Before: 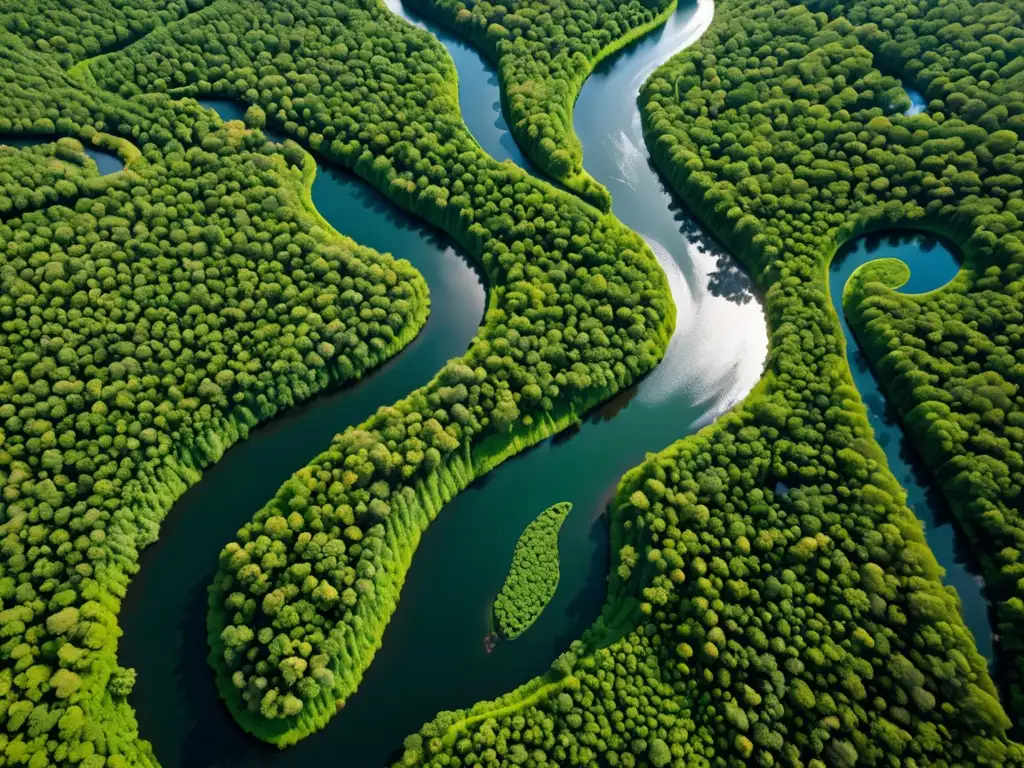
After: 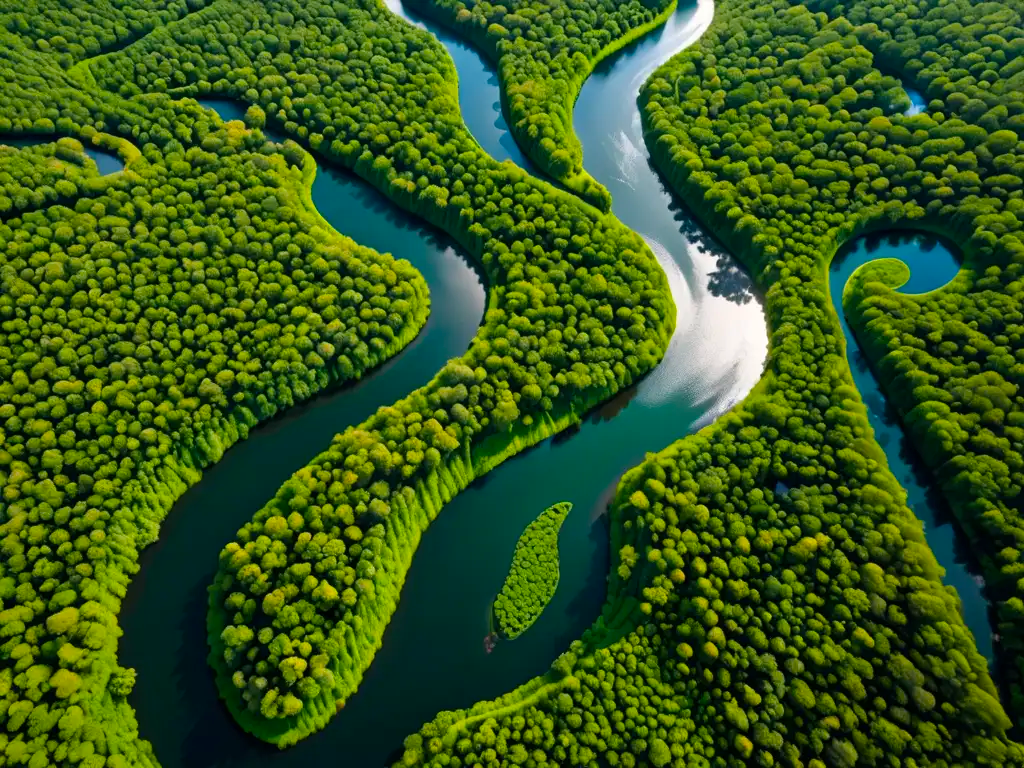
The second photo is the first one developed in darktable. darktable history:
color balance rgb: highlights gain › luminance 0.961%, highlights gain › chroma 0.345%, highlights gain › hue 42.14°, perceptual saturation grading › global saturation 29.959%
